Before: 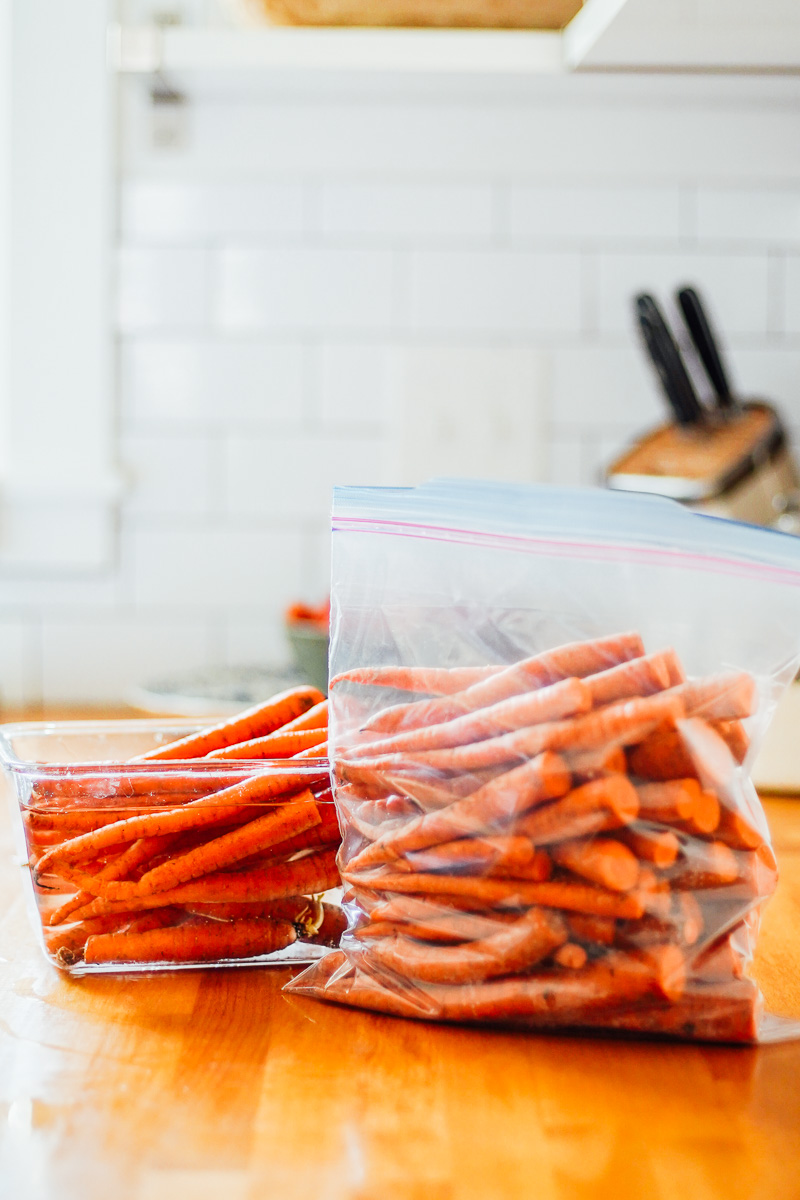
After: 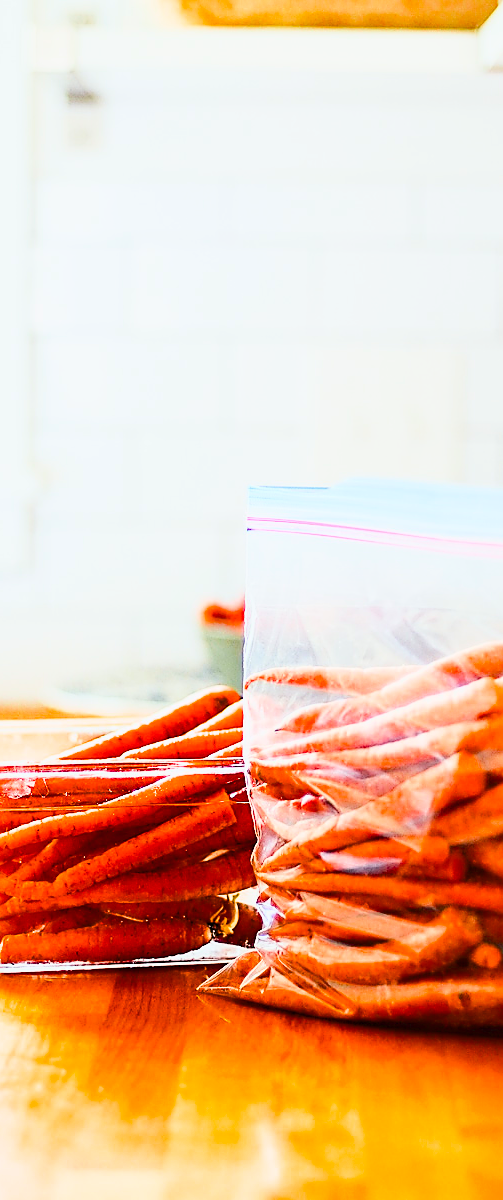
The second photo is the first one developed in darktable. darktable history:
crop: left 10.635%, right 26.445%
base curve: curves: ch0 [(0, 0) (0.025, 0.046) (0.112, 0.277) (0.467, 0.74) (0.814, 0.929) (1, 0.942)]
color balance rgb: linear chroma grading › shadows -2.525%, linear chroma grading › highlights -14.86%, linear chroma grading › global chroma -9.961%, linear chroma grading › mid-tones -9.569%, perceptual saturation grading › global saturation 42.156%, saturation formula JzAzBz (2021)
sharpen: radius 1.353, amount 1.245, threshold 0.785
